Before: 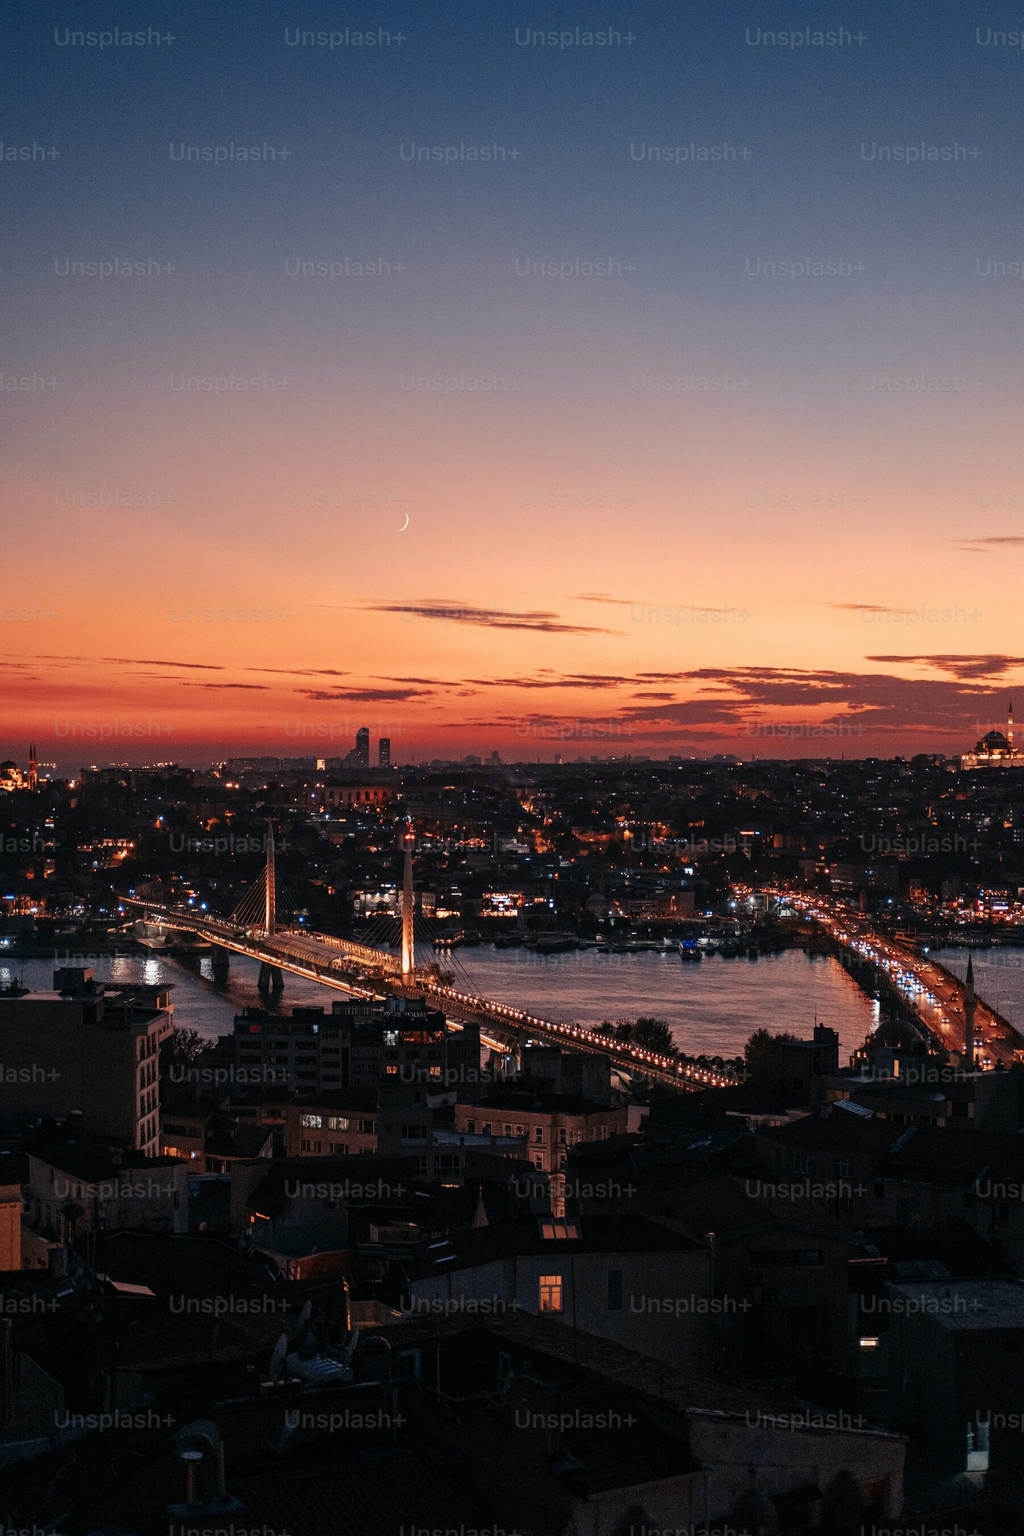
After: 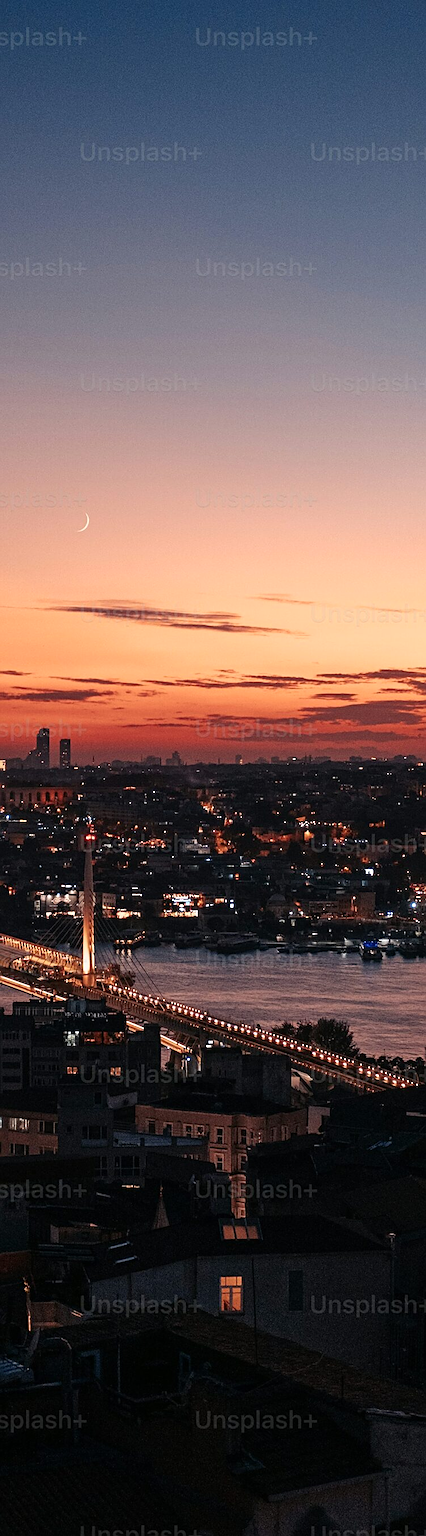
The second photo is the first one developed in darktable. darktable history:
crop: left 31.229%, right 27.105%
sharpen: on, module defaults
contrast brightness saturation: contrast 0.05
tone equalizer: on, module defaults
shadows and highlights: shadows 0, highlights 40
